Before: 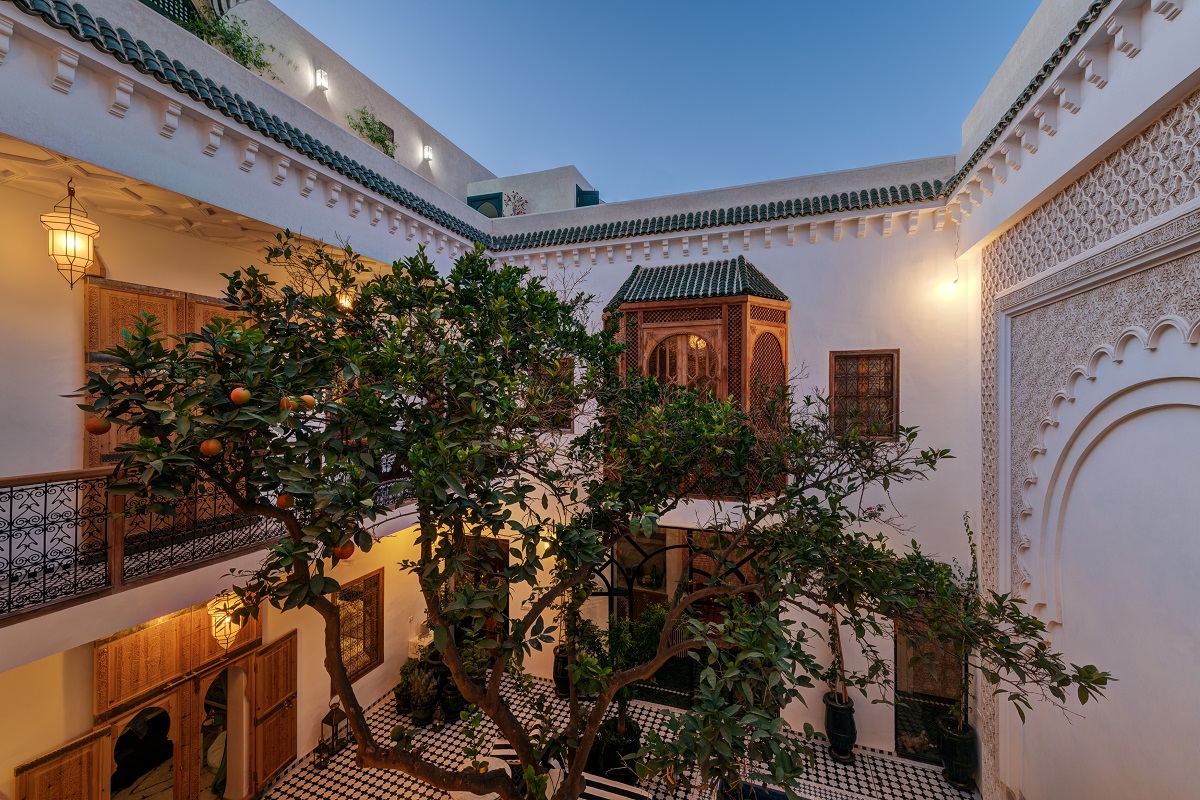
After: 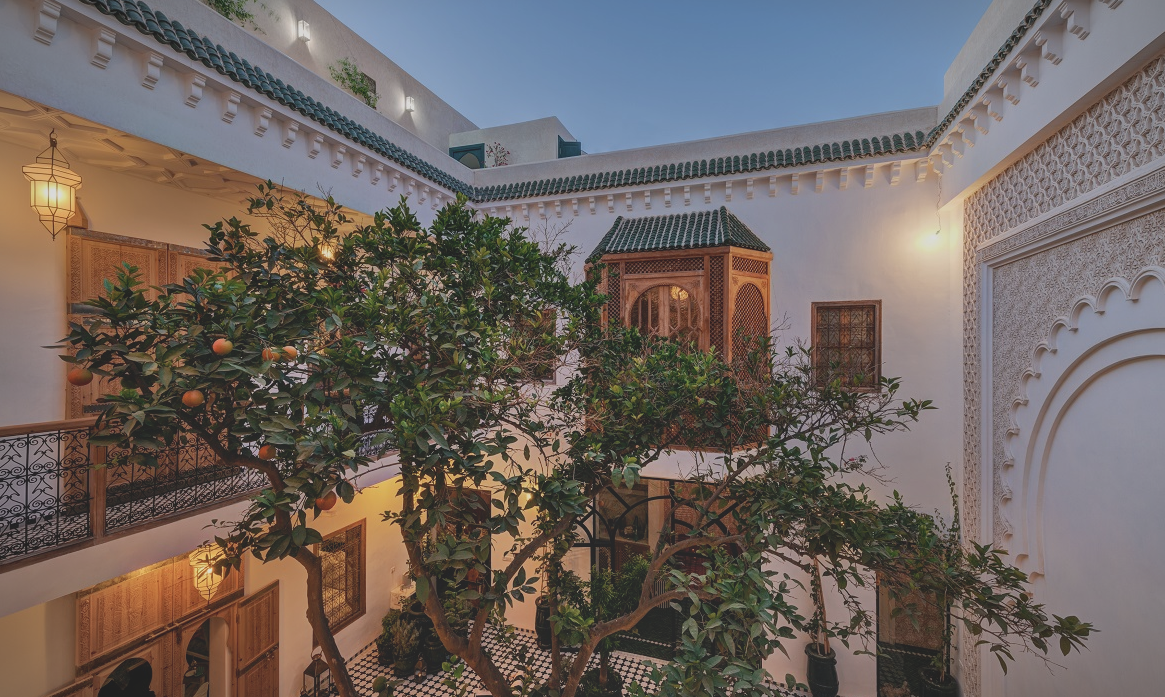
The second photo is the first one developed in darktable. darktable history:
local contrast: mode bilateral grid, contrast 10, coarseness 25, detail 110%, midtone range 0.2
shadows and highlights: low approximation 0.01, soften with gaussian
contrast brightness saturation: contrast -0.26, saturation -0.43
color correction: saturation 1.34
crop: left 1.507%, top 6.147%, right 1.379%, bottom 6.637%
vignetting: fall-off start 100%, fall-off radius 64.94%, automatic ratio true, unbound false
